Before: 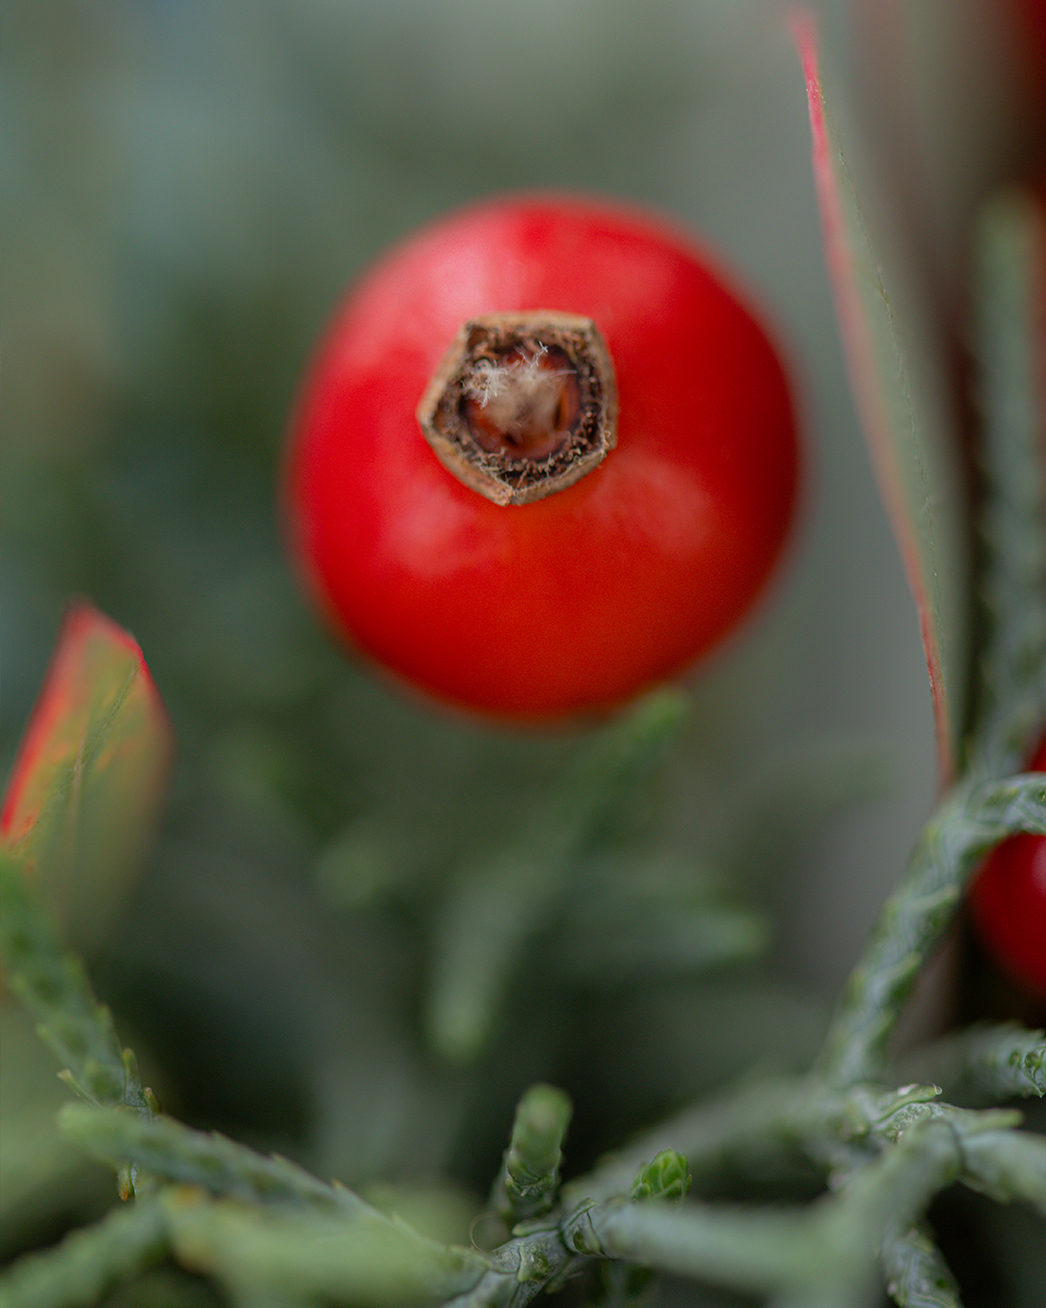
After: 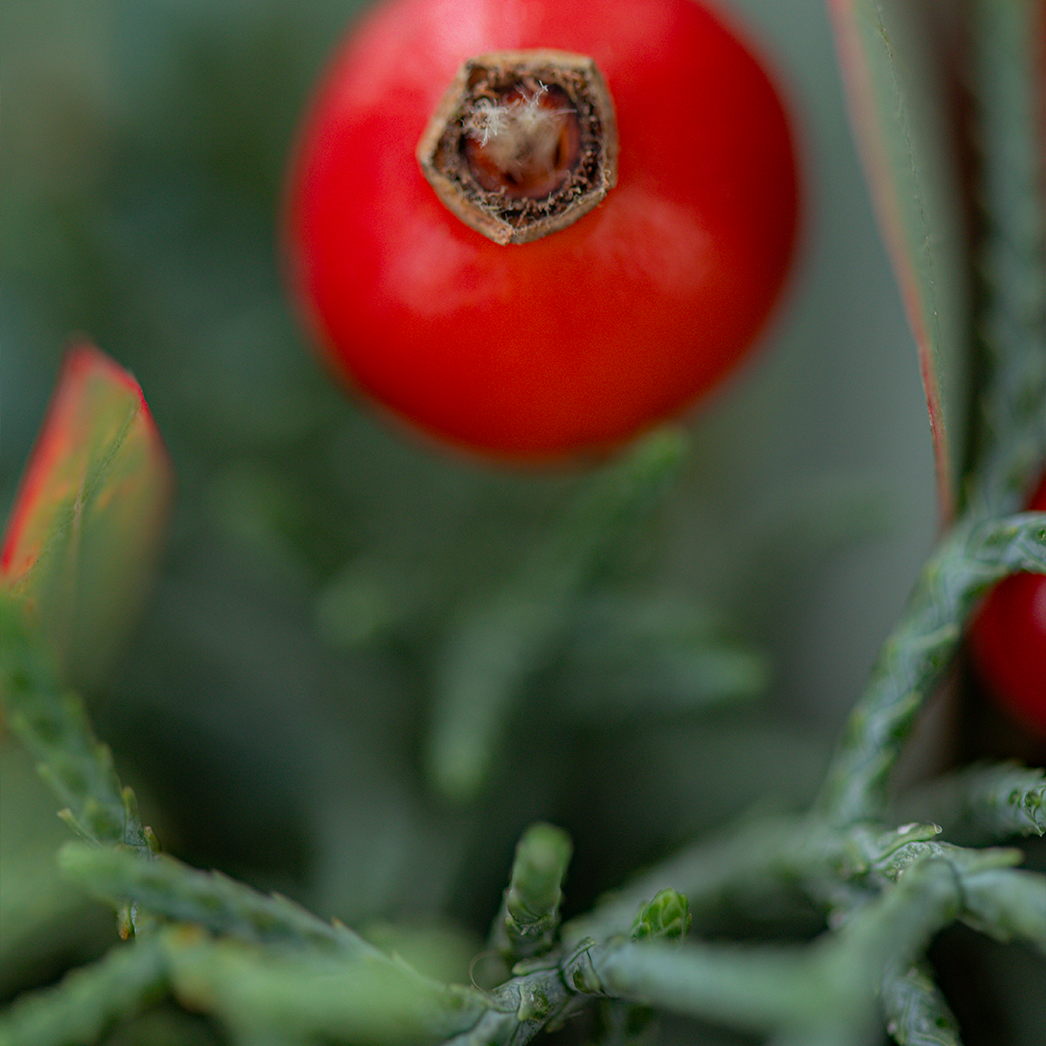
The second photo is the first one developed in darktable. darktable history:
crop and rotate: top 19.998%
haze removal: compatibility mode true, adaptive false
